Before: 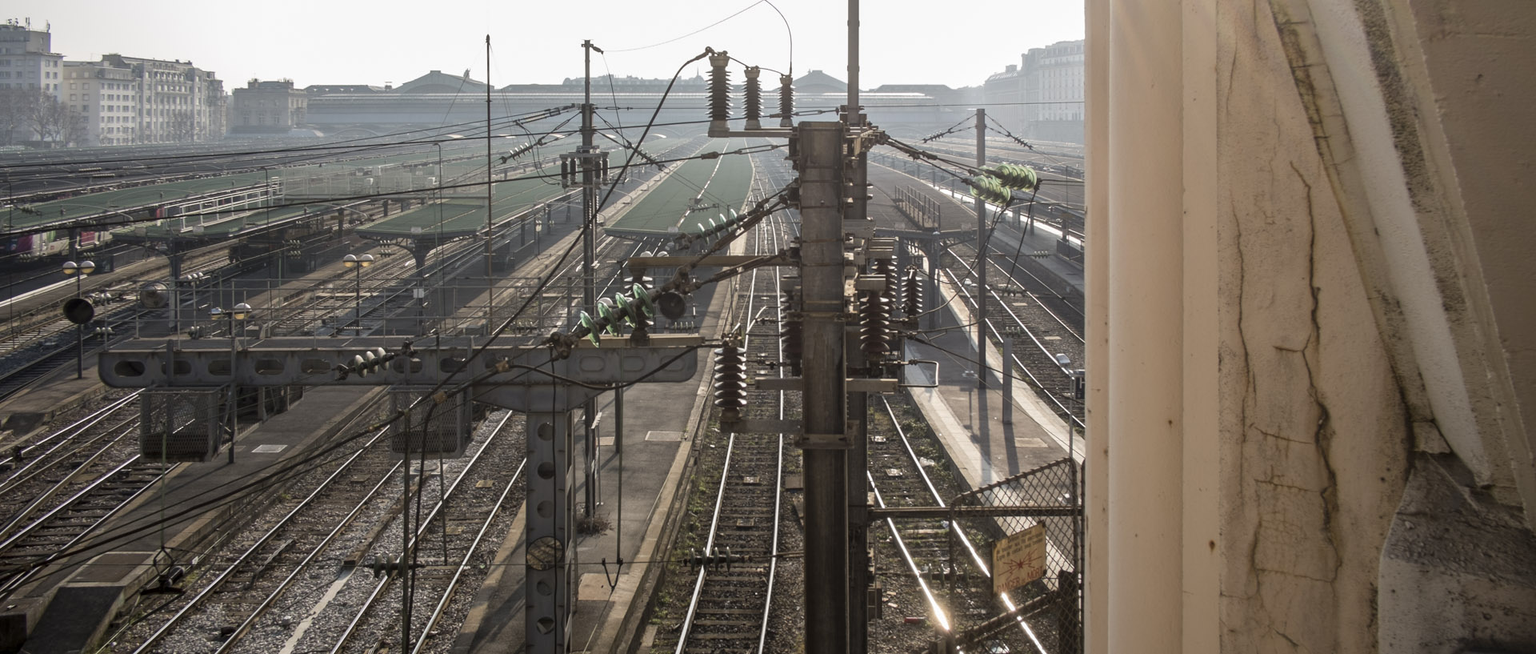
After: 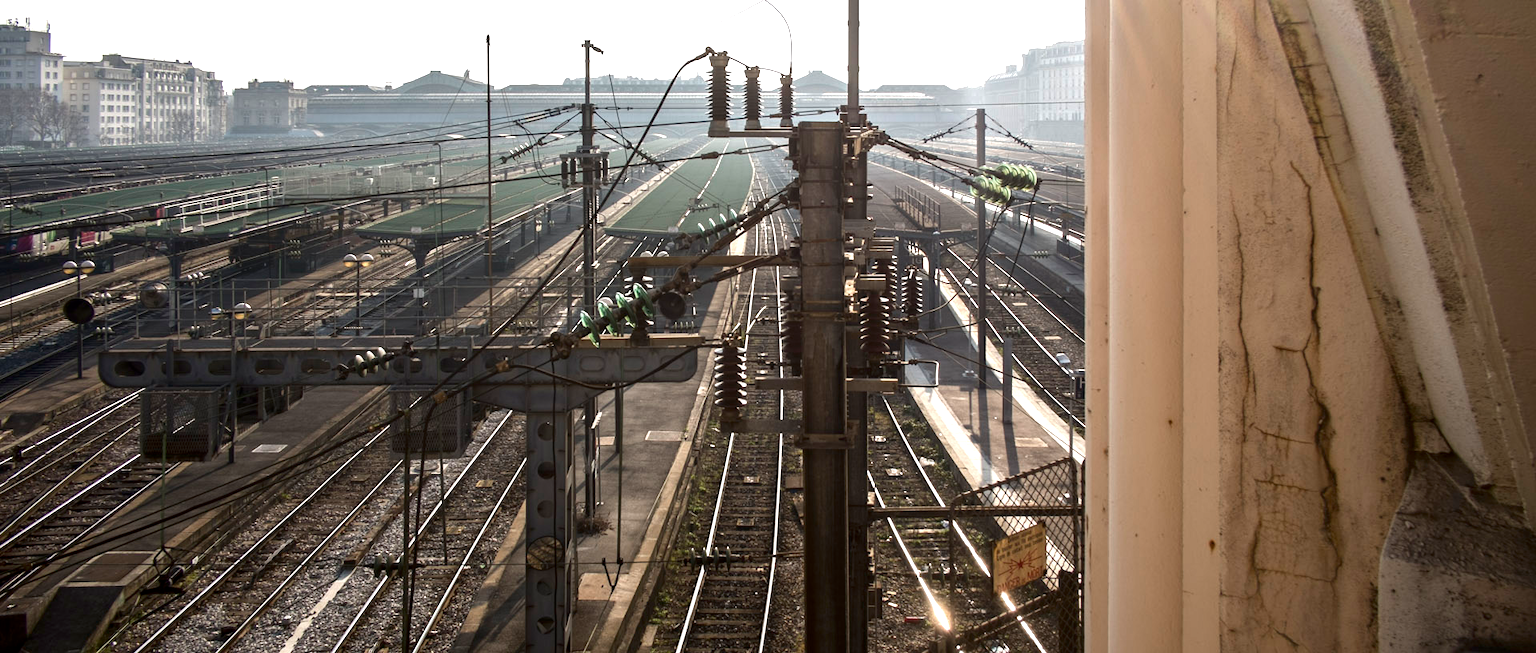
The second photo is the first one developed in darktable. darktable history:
contrast brightness saturation: brightness -0.195, saturation 0.08
exposure: black level correction 0, exposure 0.684 EV, compensate exposure bias true, compensate highlight preservation false
